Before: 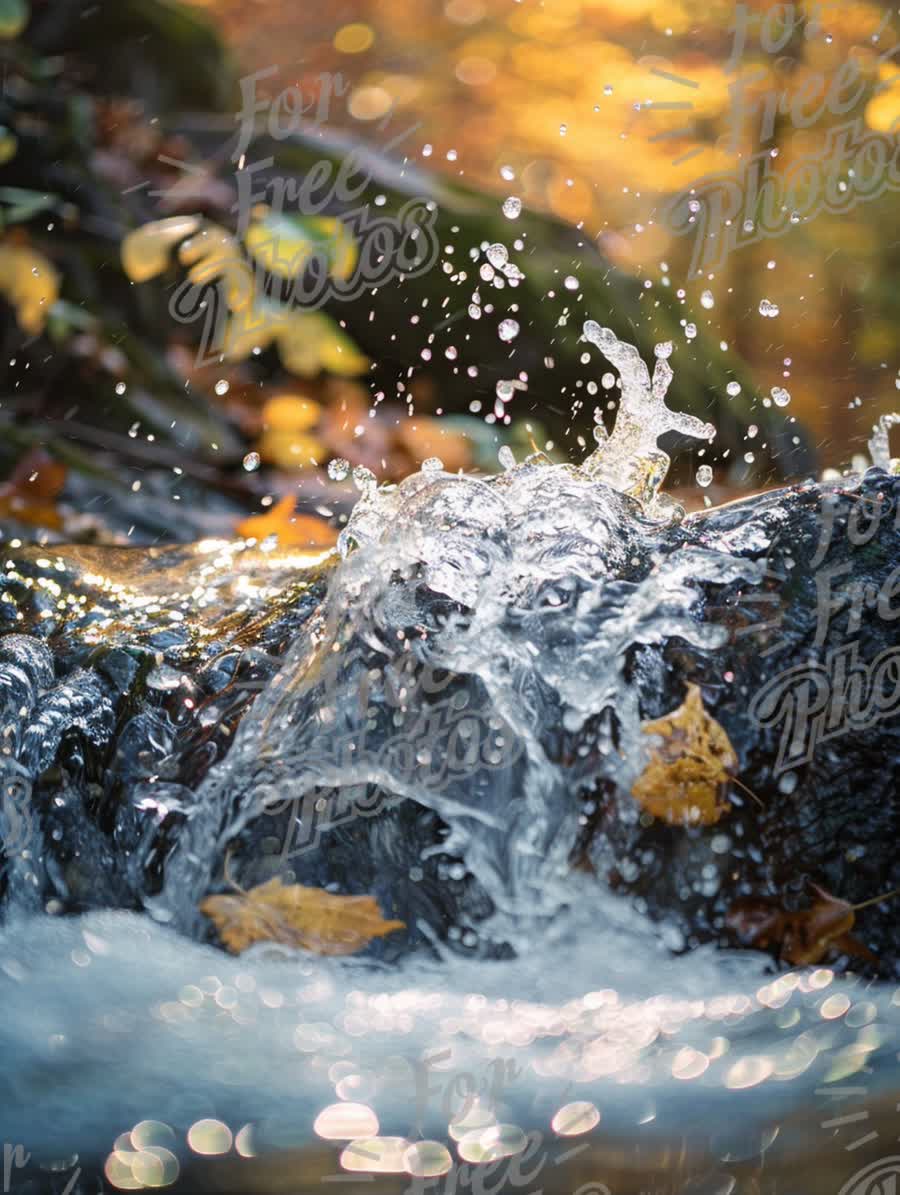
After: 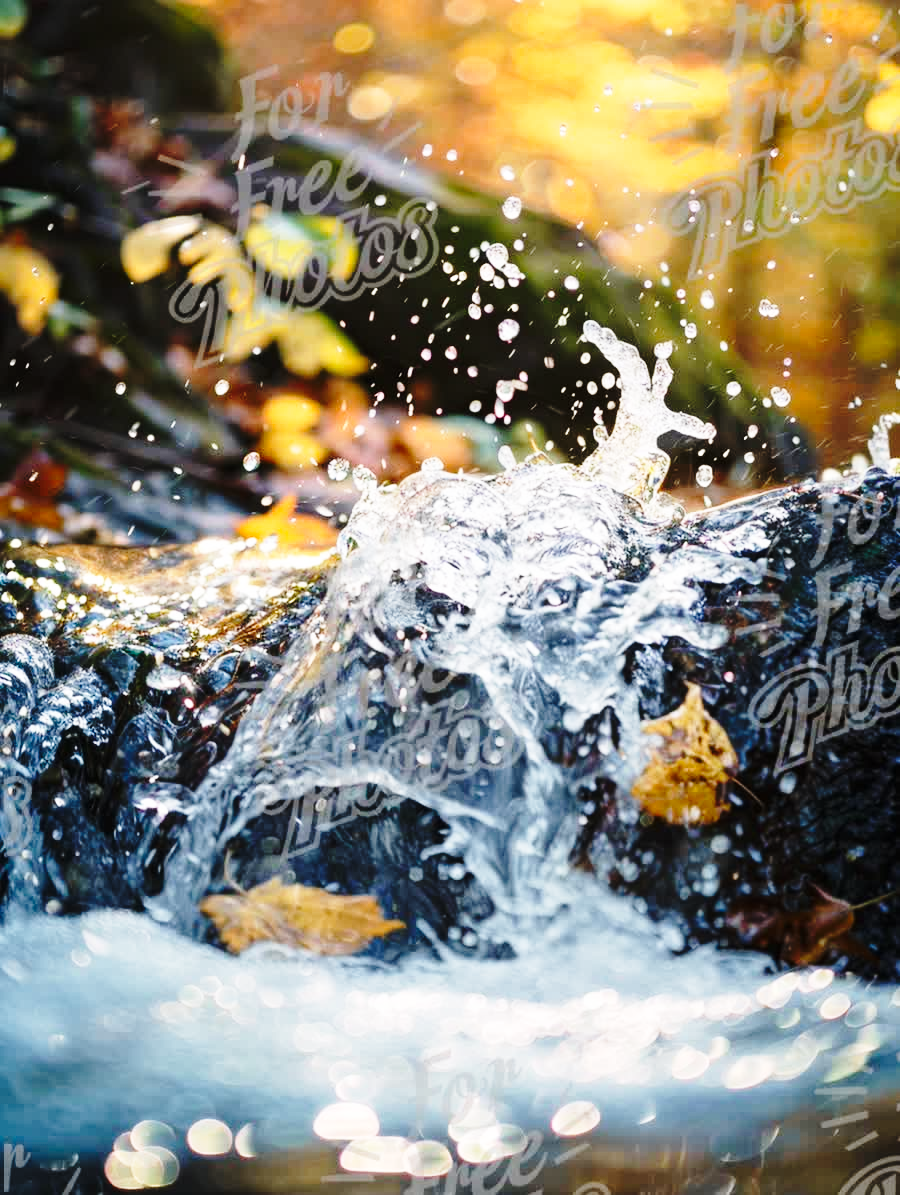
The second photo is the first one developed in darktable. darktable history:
base curve: curves: ch0 [(0, 0) (0.04, 0.03) (0.133, 0.232) (0.448, 0.748) (0.843, 0.968) (1, 1)], preserve colors none
